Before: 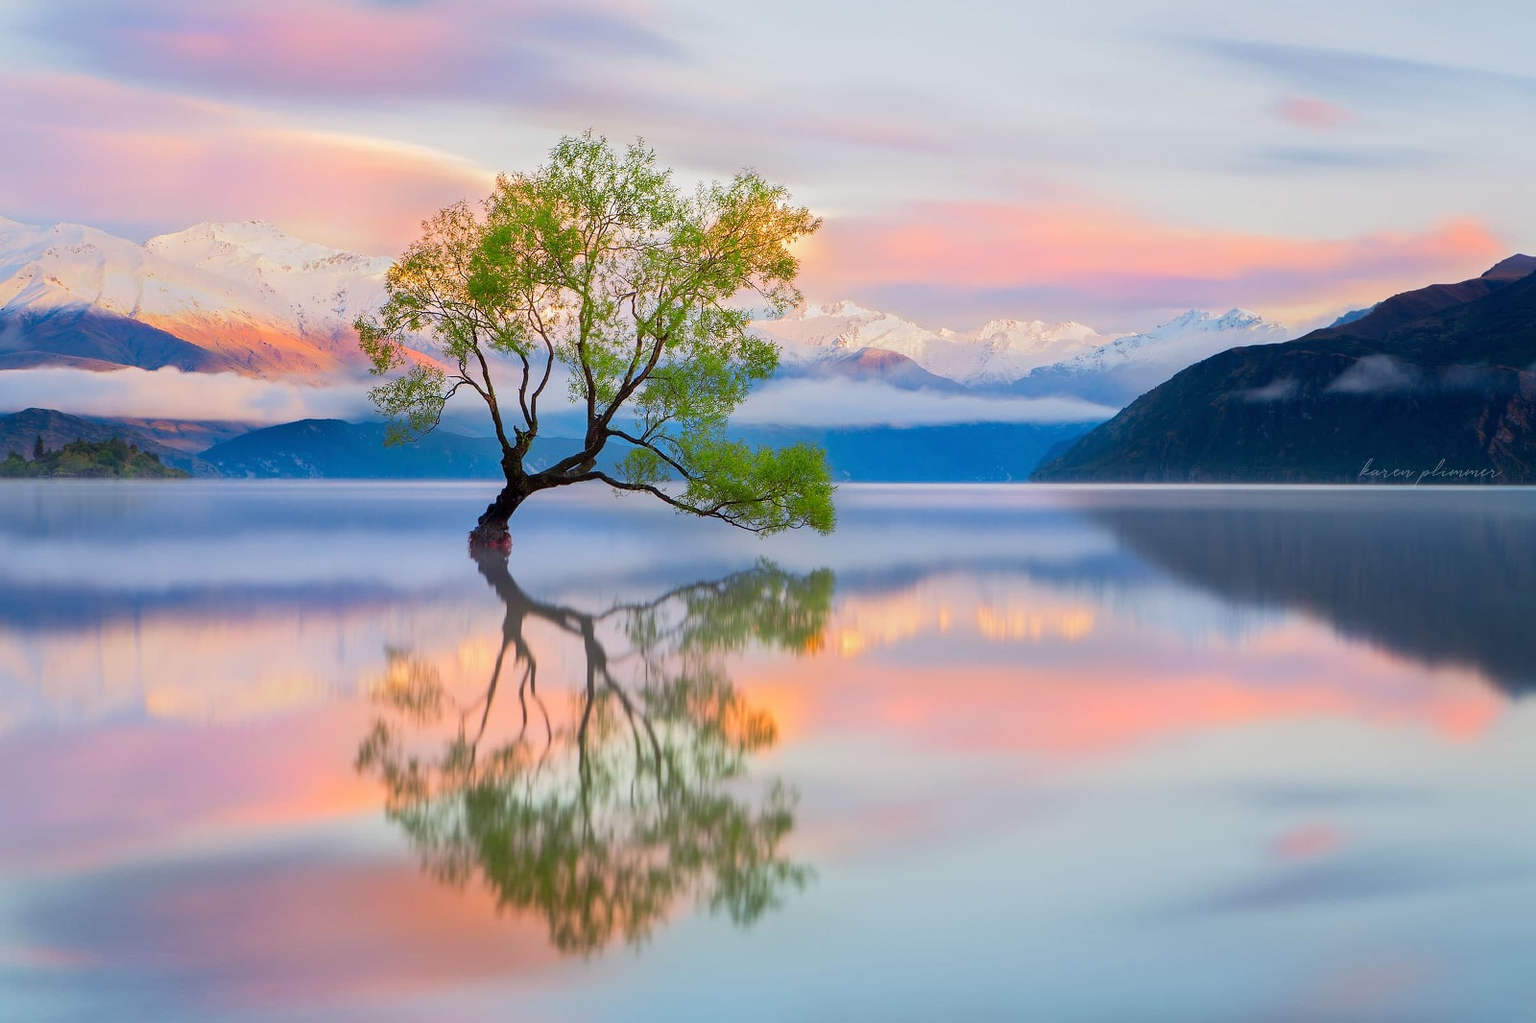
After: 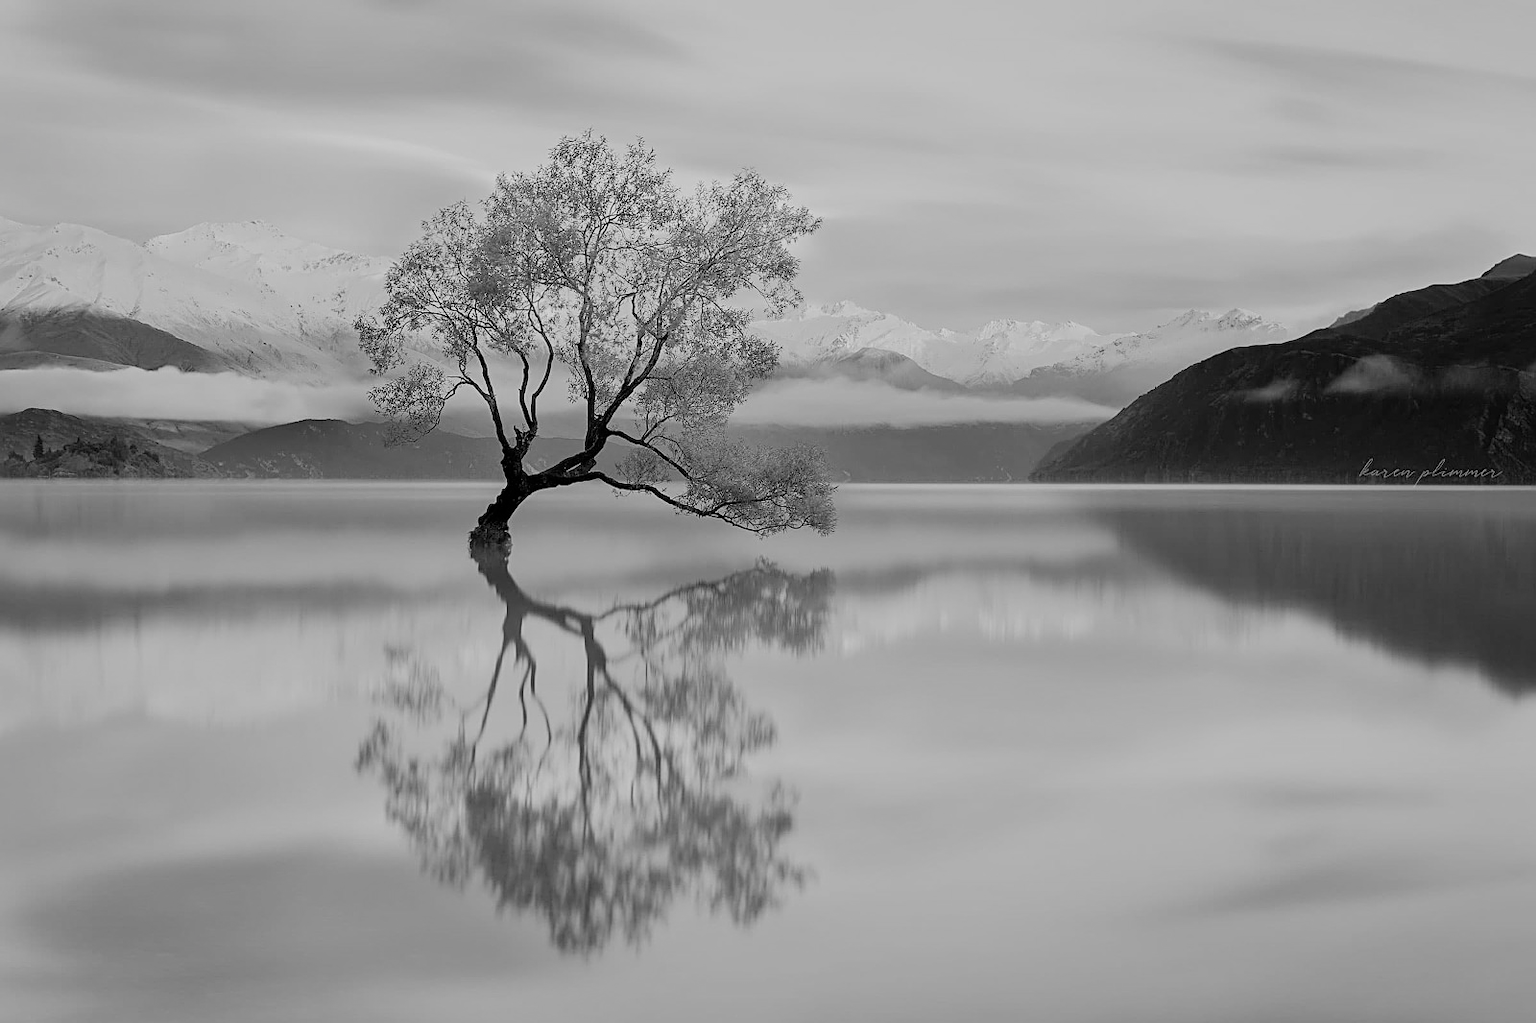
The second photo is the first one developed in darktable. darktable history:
color zones: curves: ch1 [(0, -0.014) (0.143, -0.013) (0.286, -0.013) (0.429, -0.016) (0.571, -0.019) (0.714, -0.015) (0.857, 0.002) (1, -0.014)]
filmic rgb: black relative exposure -7.65 EV, white relative exposure 4.56 EV, hardness 3.61
sharpen: on, module defaults
exposure: compensate highlight preservation false
